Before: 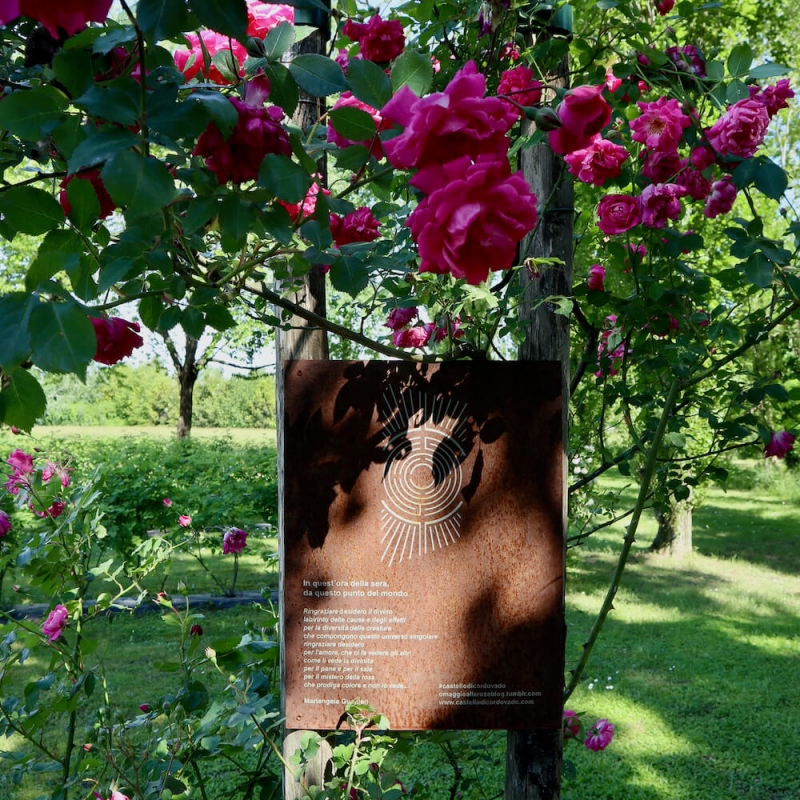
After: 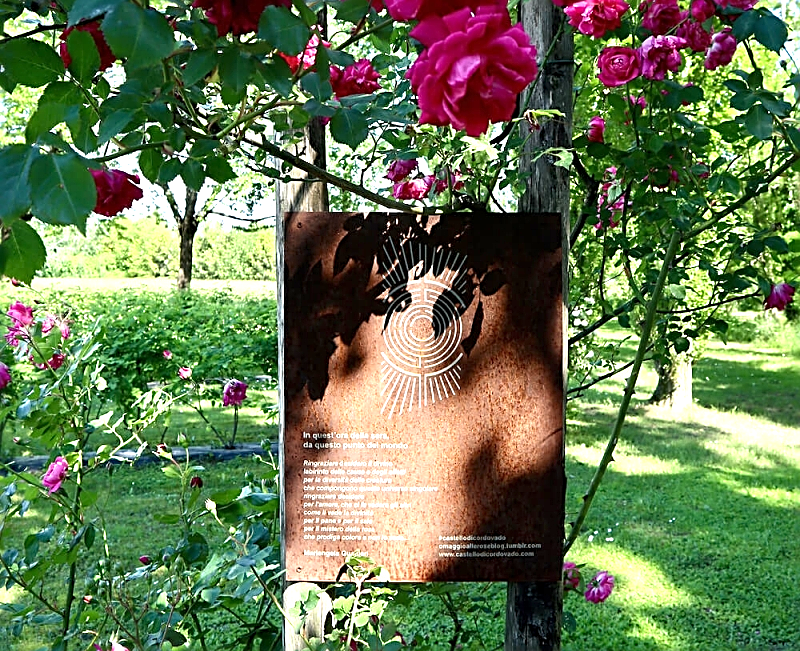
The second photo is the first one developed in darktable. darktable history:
crop and rotate: top 18.507%
sharpen: amount 0.901
exposure: exposure 1 EV, compensate highlight preservation false
